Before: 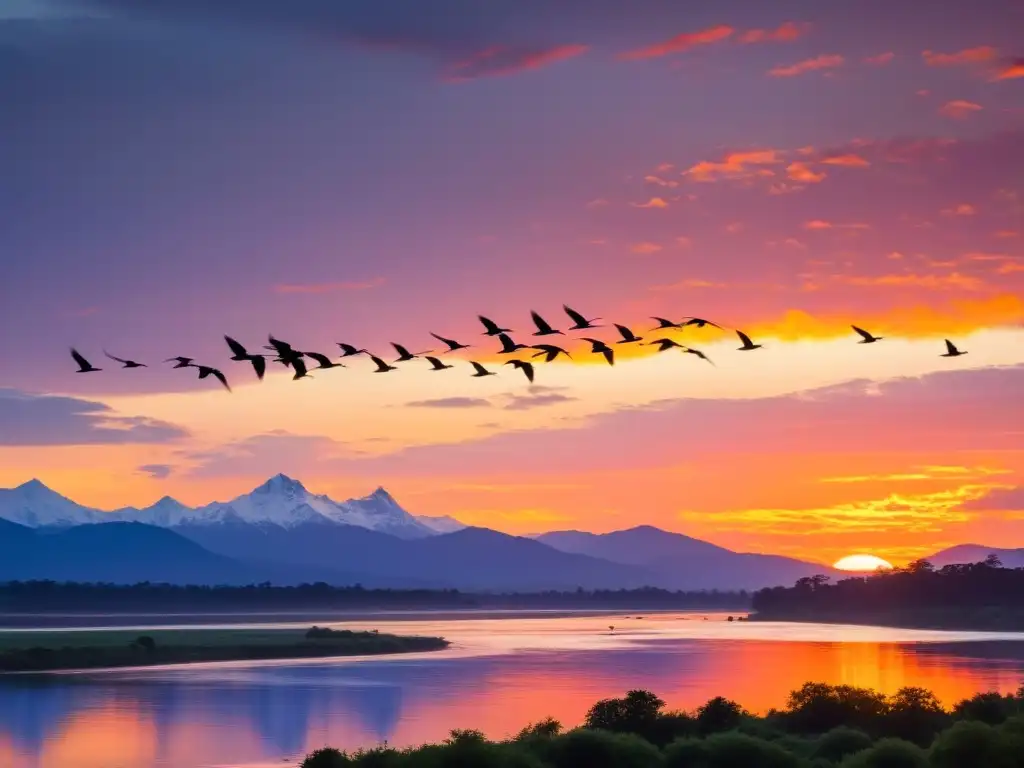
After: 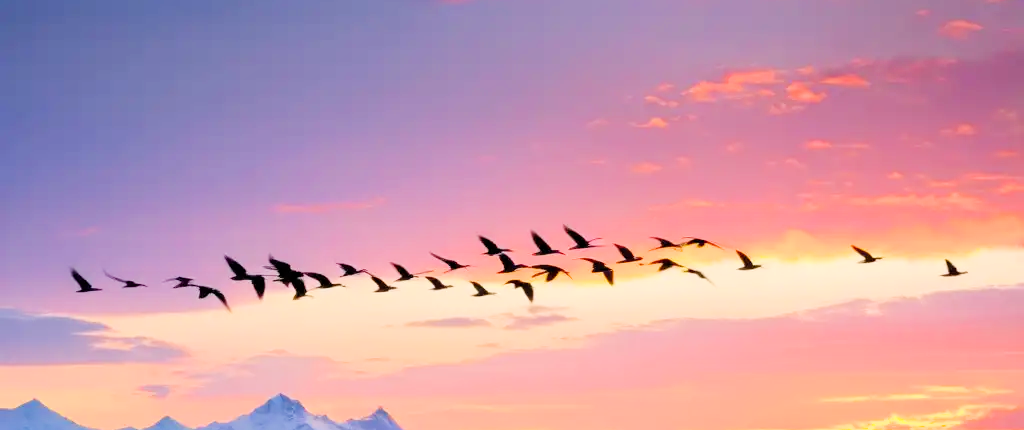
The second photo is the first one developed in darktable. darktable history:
crop and rotate: top 10.422%, bottom 33.566%
local contrast: highlights 100%, shadows 99%, detail 119%, midtone range 0.2
filmic rgb: black relative exposure -7.85 EV, white relative exposure 4.28 EV, hardness 3.9
exposure: black level correction 0, exposure 1.2 EV, compensate exposure bias true, compensate highlight preservation false
color correction: highlights b* 0.016, saturation 1.08
